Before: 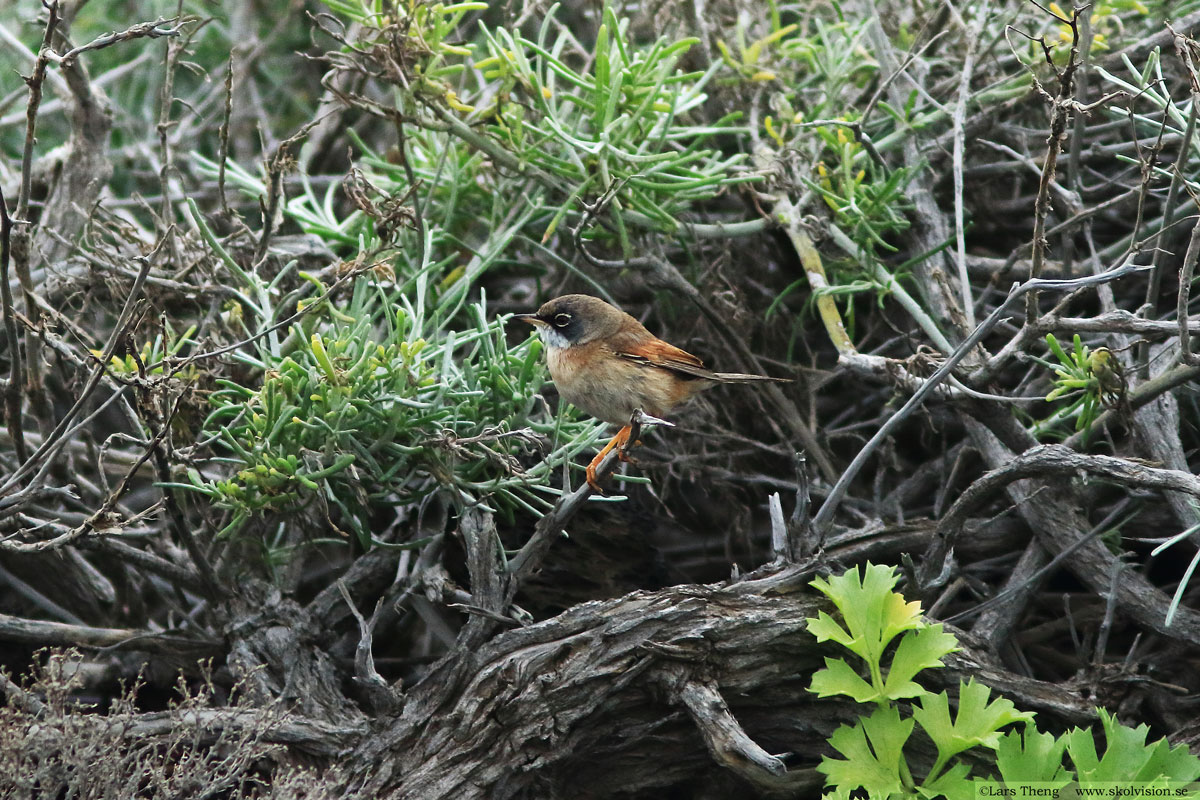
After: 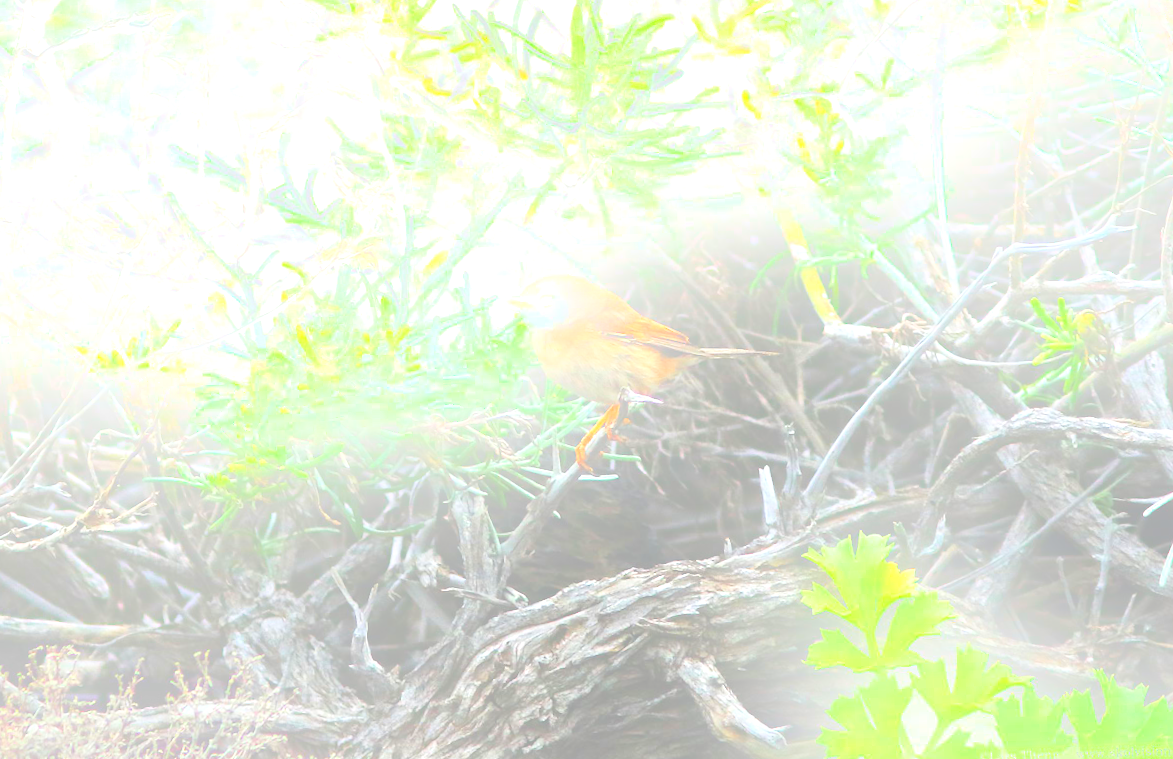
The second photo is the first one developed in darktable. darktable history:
exposure: exposure 0.74 EV, compensate highlight preservation false
bloom: size 25%, threshold 5%, strength 90%
shadows and highlights: soften with gaussian
tone equalizer: -8 EV -0.417 EV, -7 EV -0.389 EV, -6 EV -0.333 EV, -5 EV -0.222 EV, -3 EV 0.222 EV, -2 EV 0.333 EV, -1 EV 0.389 EV, +0 EV 0.417 EV, edges refinement/feathering 500, mask exposure compensation -1.57 EV, preserve details no
rotate and perspective: rotation -2°, crop left 0.022, crop right 0.978, crop top 0.049, crop bottom 0.951
